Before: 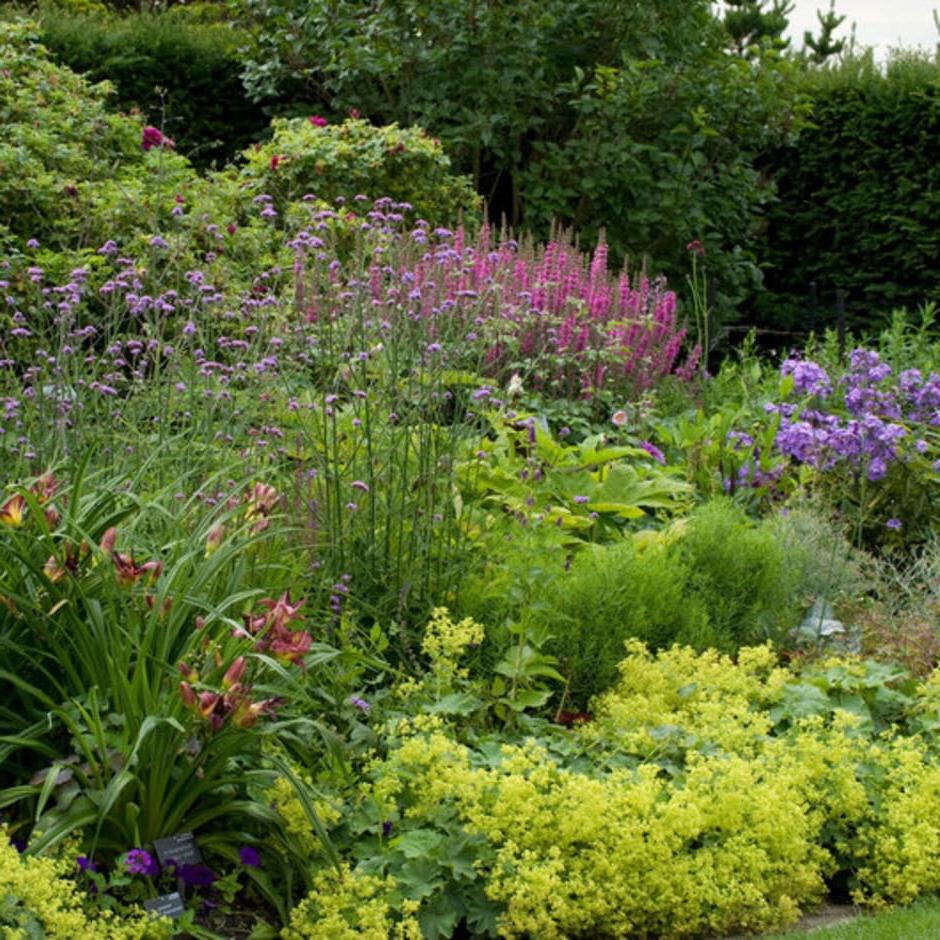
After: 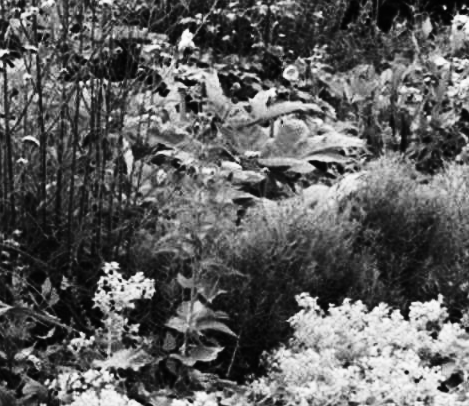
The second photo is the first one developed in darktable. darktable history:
color calibration: output gray [0.21, 0.42, 0.37, 0], illuminant as shot in camera, x 0.358, y 0.373, temperature 4628.91 K
tone curve: curves: ch0 [(0, 0) (0.003, 0.006) (0.011, 0.008) (0.025, 0.011) (0.044, 0.015) (0.069, 0.019) (0.1, 0.023) (0.136, 0.03) (0.177, 0.042) (0.224, 0.065) (0.277, 0.103) (0.335, 0.177) (0.399, 0.294) (0.468, 0.463) (0.543, 0.639) (0.623, 0.805) (0.709, 0.909) (0.801, 0.967) (0.898, 0.989) (1, 1)], color space Lab, independent channels, preserve colors none
crop: left 35.079%, top 36.722%, right 14.942%, bottom 20.007%
